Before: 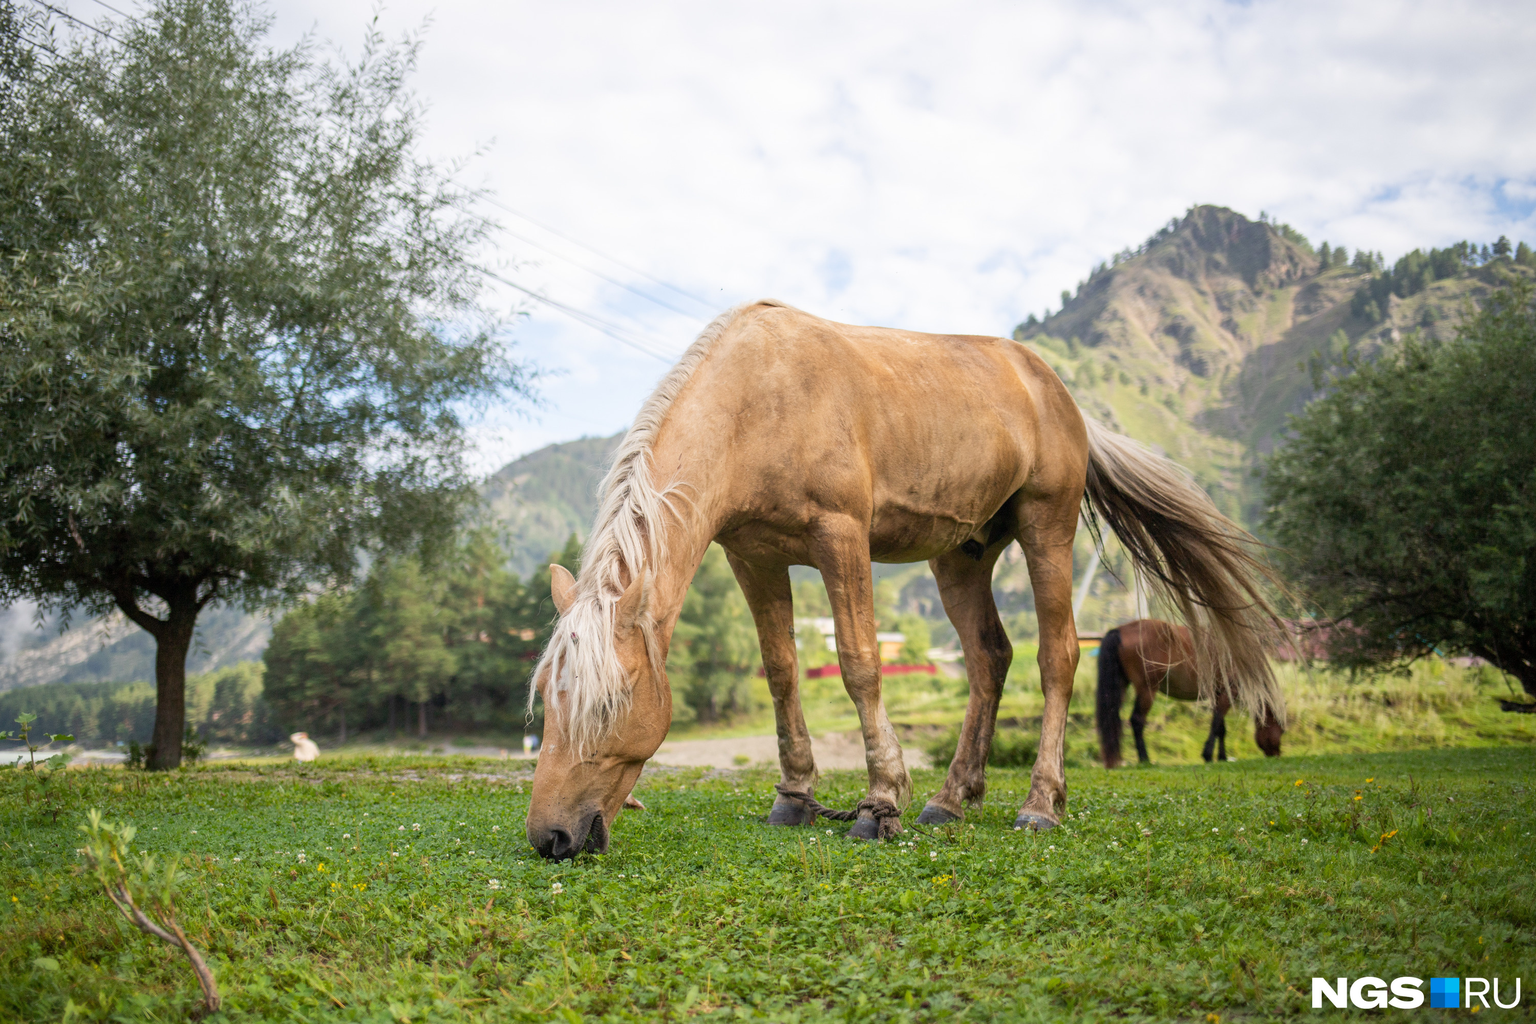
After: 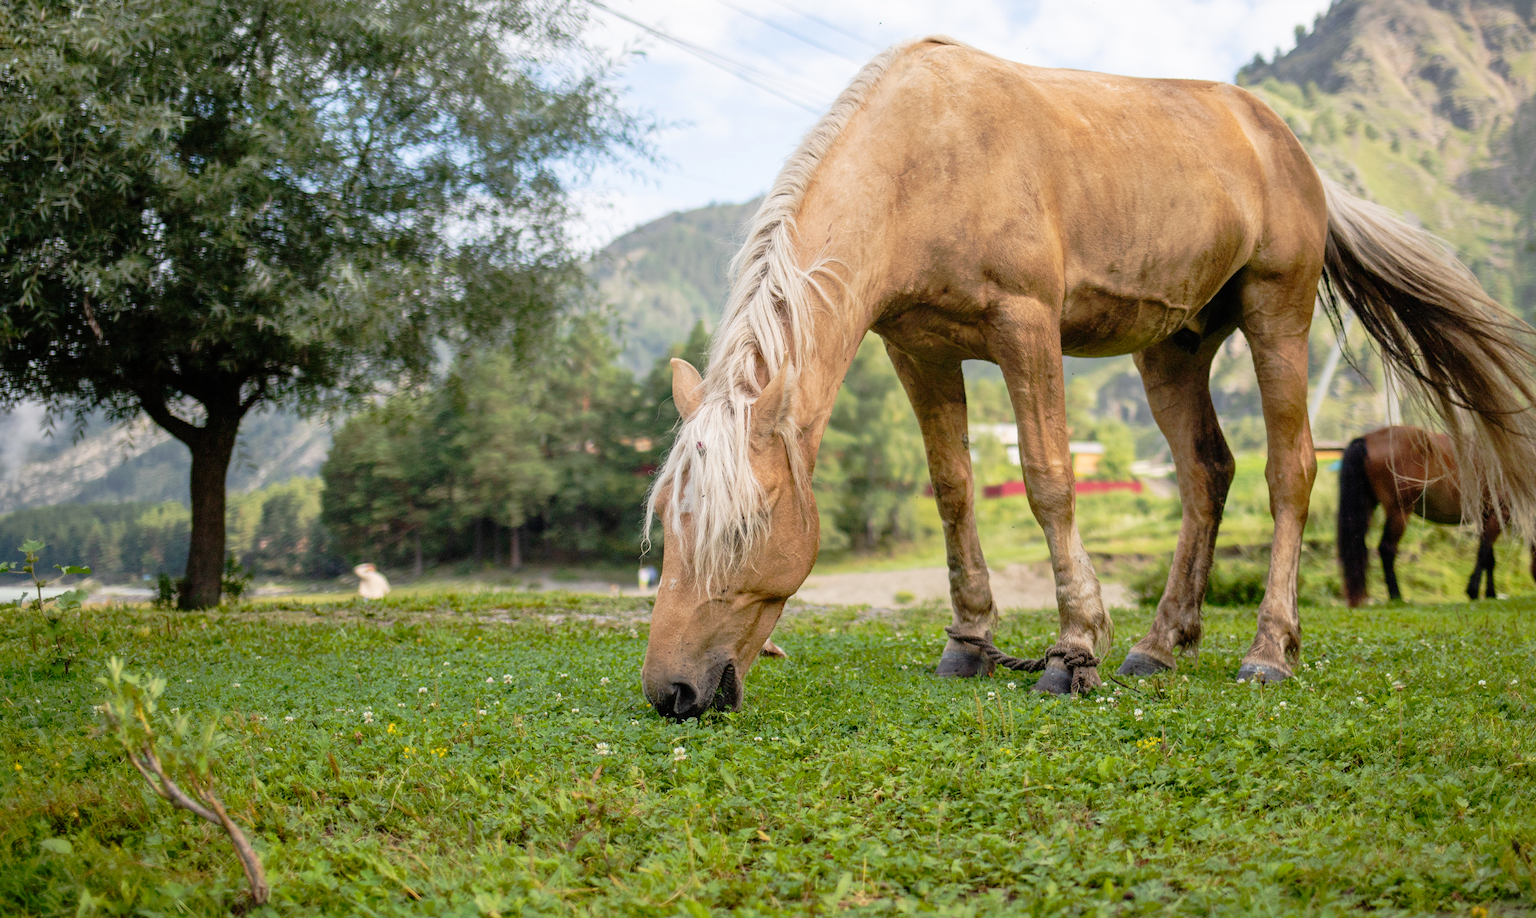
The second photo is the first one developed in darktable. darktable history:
crop: top 26.424%, right 18%
tone curve: curves: ch0 [(0, 0) (0.126, 0.061) (0.362, 0.382) (0.498, 0.498) (0.706, 0.712) (1, 1)]; ch1 [(0, 0) (0.5, 0.522) (0.55, 0.586) (1, 1)]; ch2 [(0, 0) (0.44, 0.424) (0.5, 0.482) (0.537, 0.538) (1, 1)], preserve colors none
